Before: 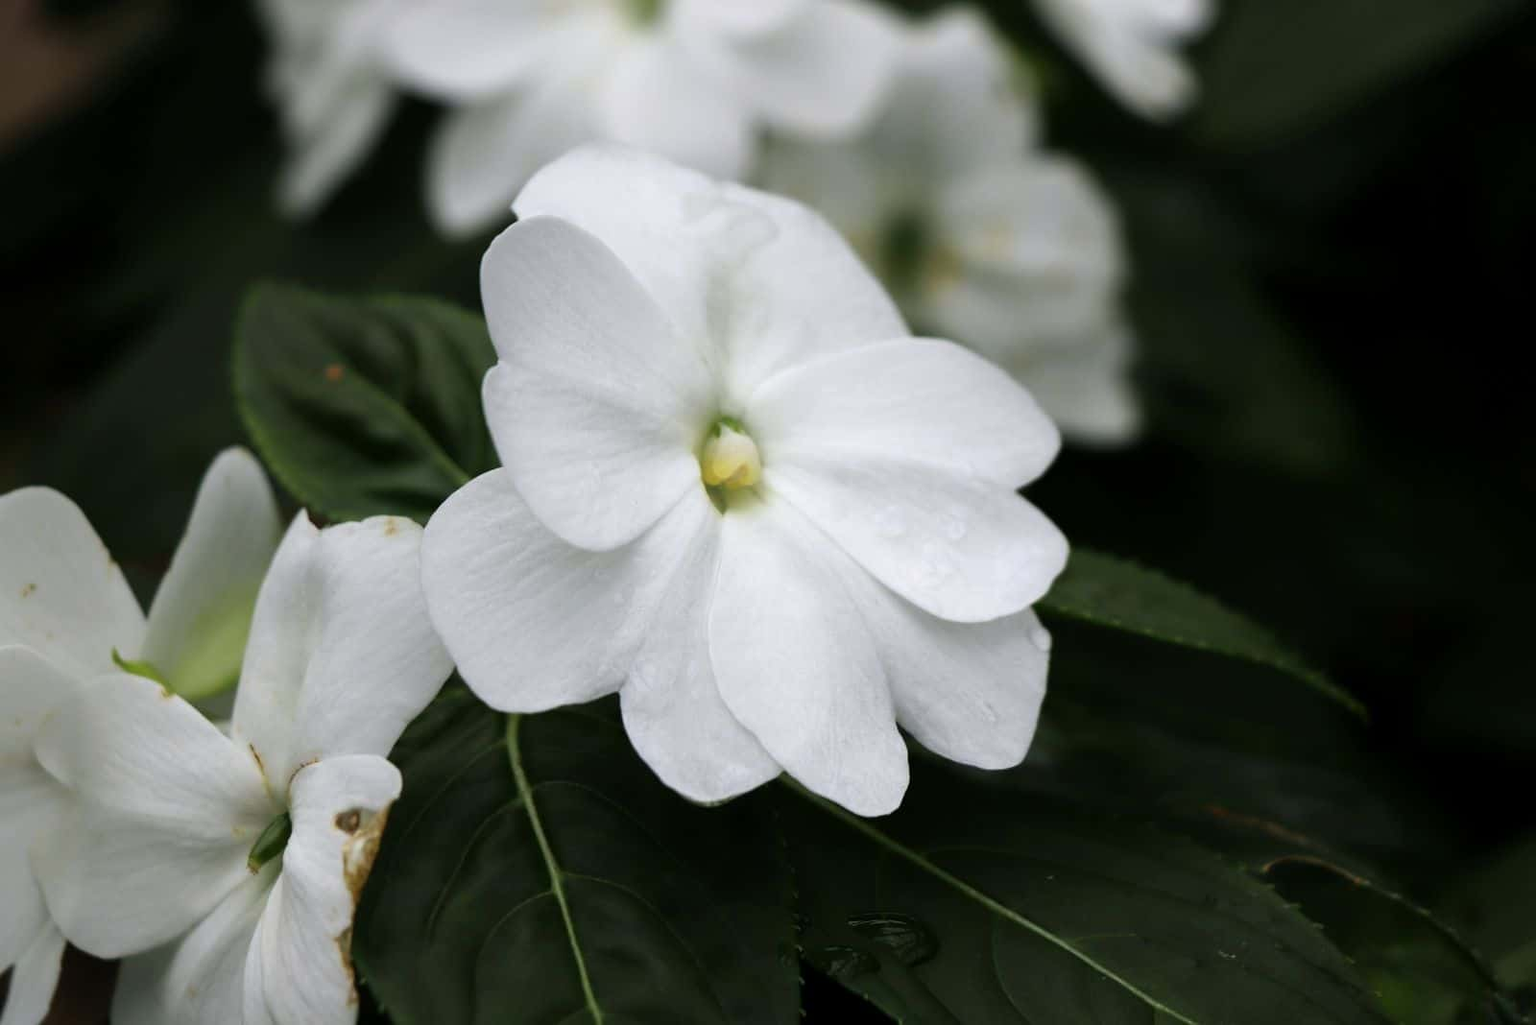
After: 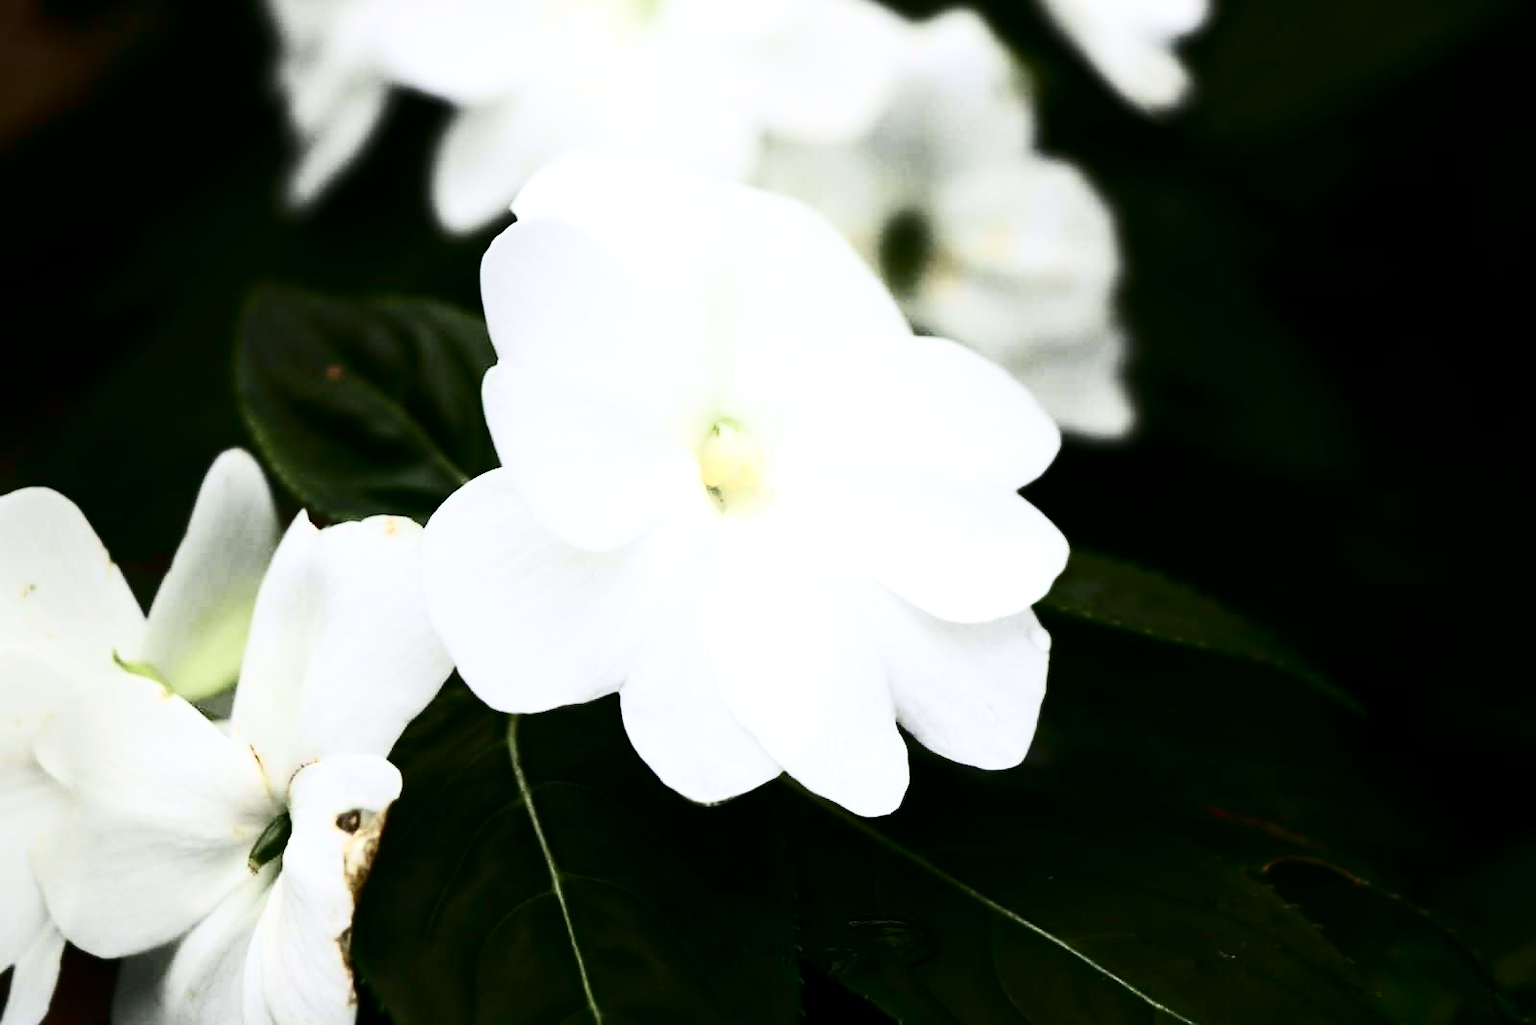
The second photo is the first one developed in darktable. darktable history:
exposure: exposure 0.607 EV, compensate highlight preservation false
shadows and highlights: shadows -23.72, highlights 49.15, soften with gaussian
contrast brightness saturation: contrast 0.506, saturation -0.08
